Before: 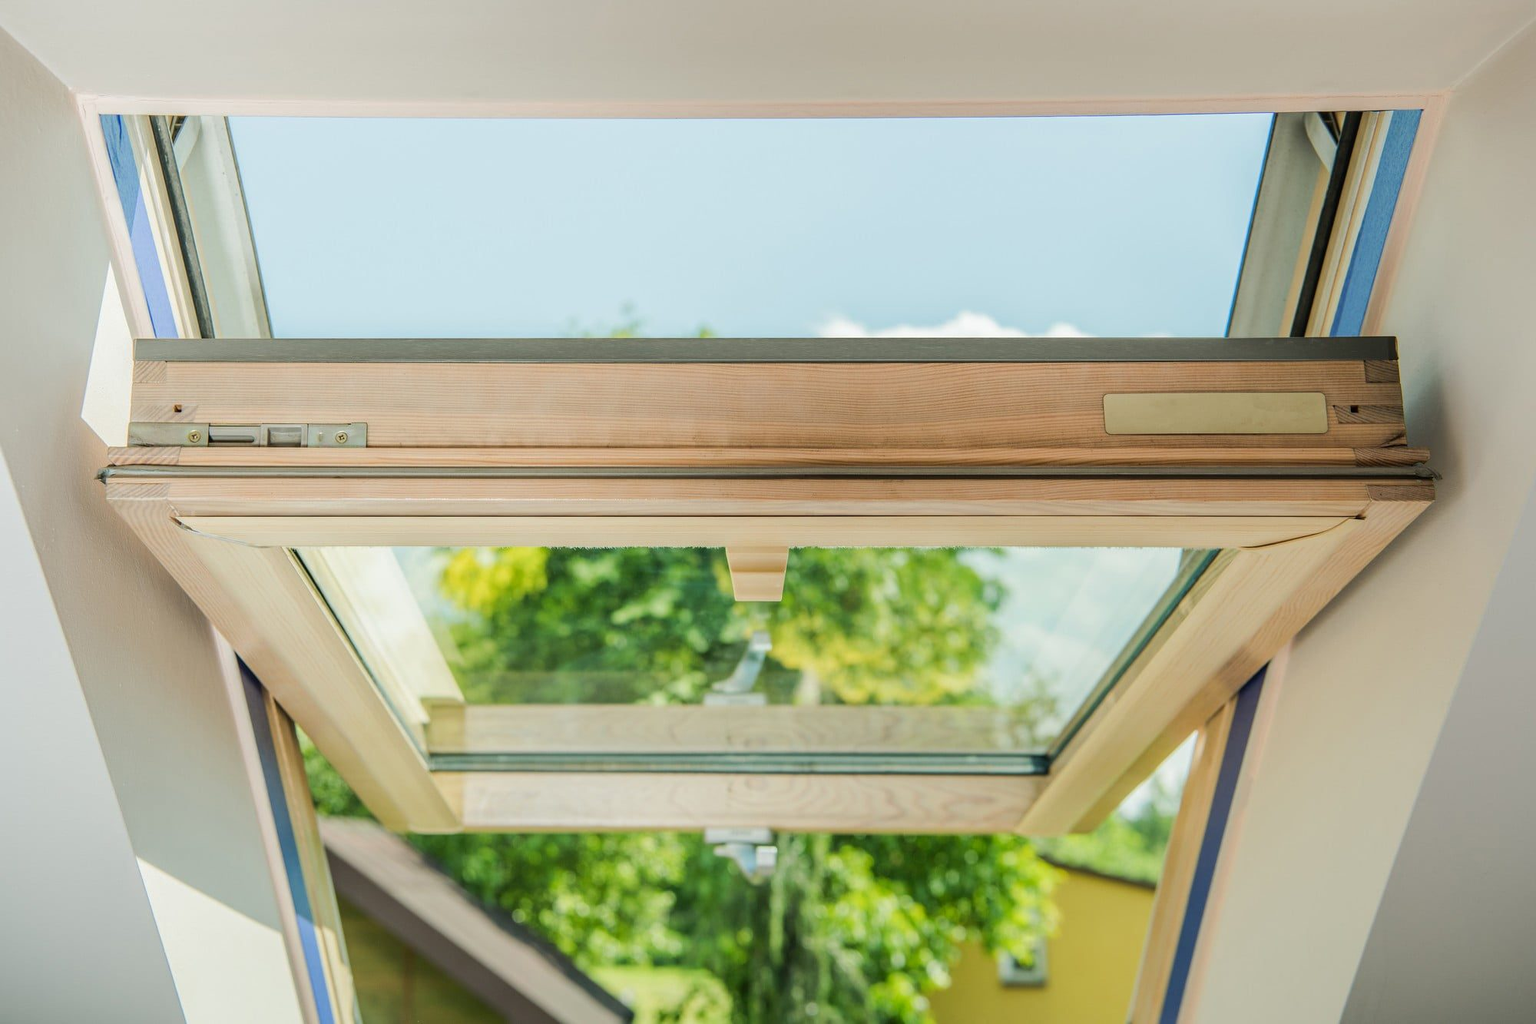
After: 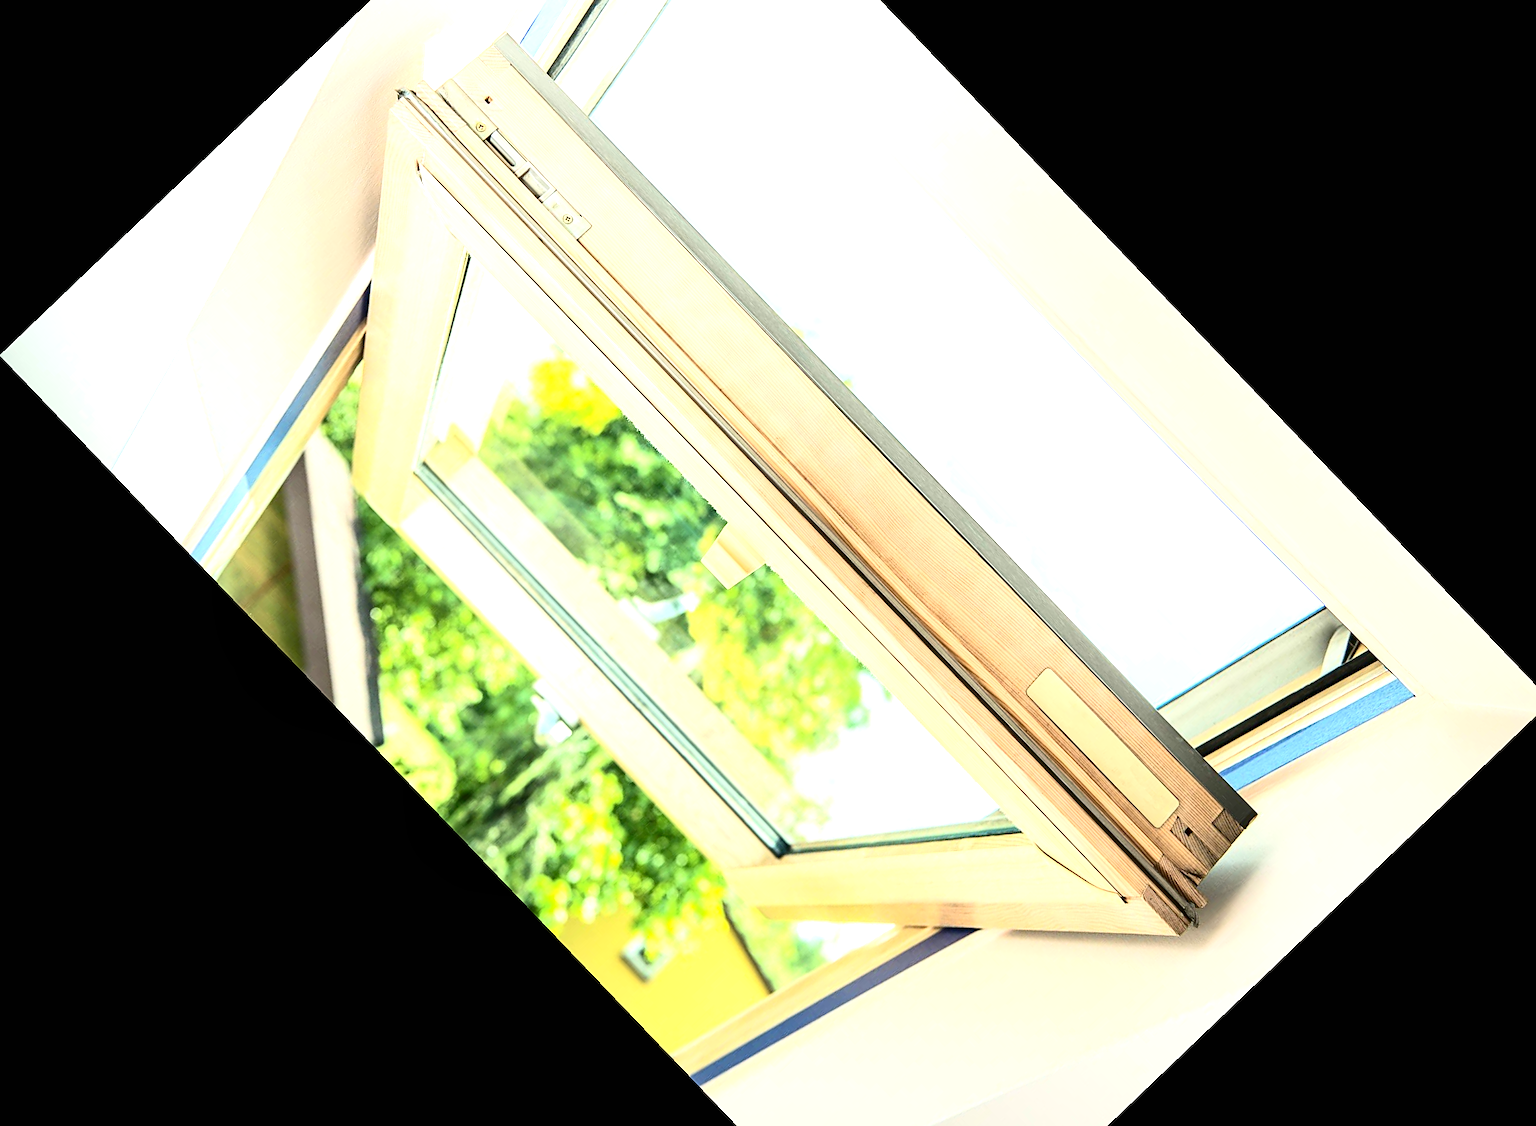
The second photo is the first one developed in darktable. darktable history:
local contrast: mode bilateral grid, contrast 20, coarseness 50, detail 120%, midtone range 0.2
crop and rotate: angle -46.26°, top 16.234%, right 0.912%, bottom 11.704%
contrast brightness saturation: contrast 0.28
exposure: black level correction 0, exposure 1.379 EV, compensate exposure bias true, compensate highlight preservation false
white balance: emerald 1
sharpen: on, module defaults
